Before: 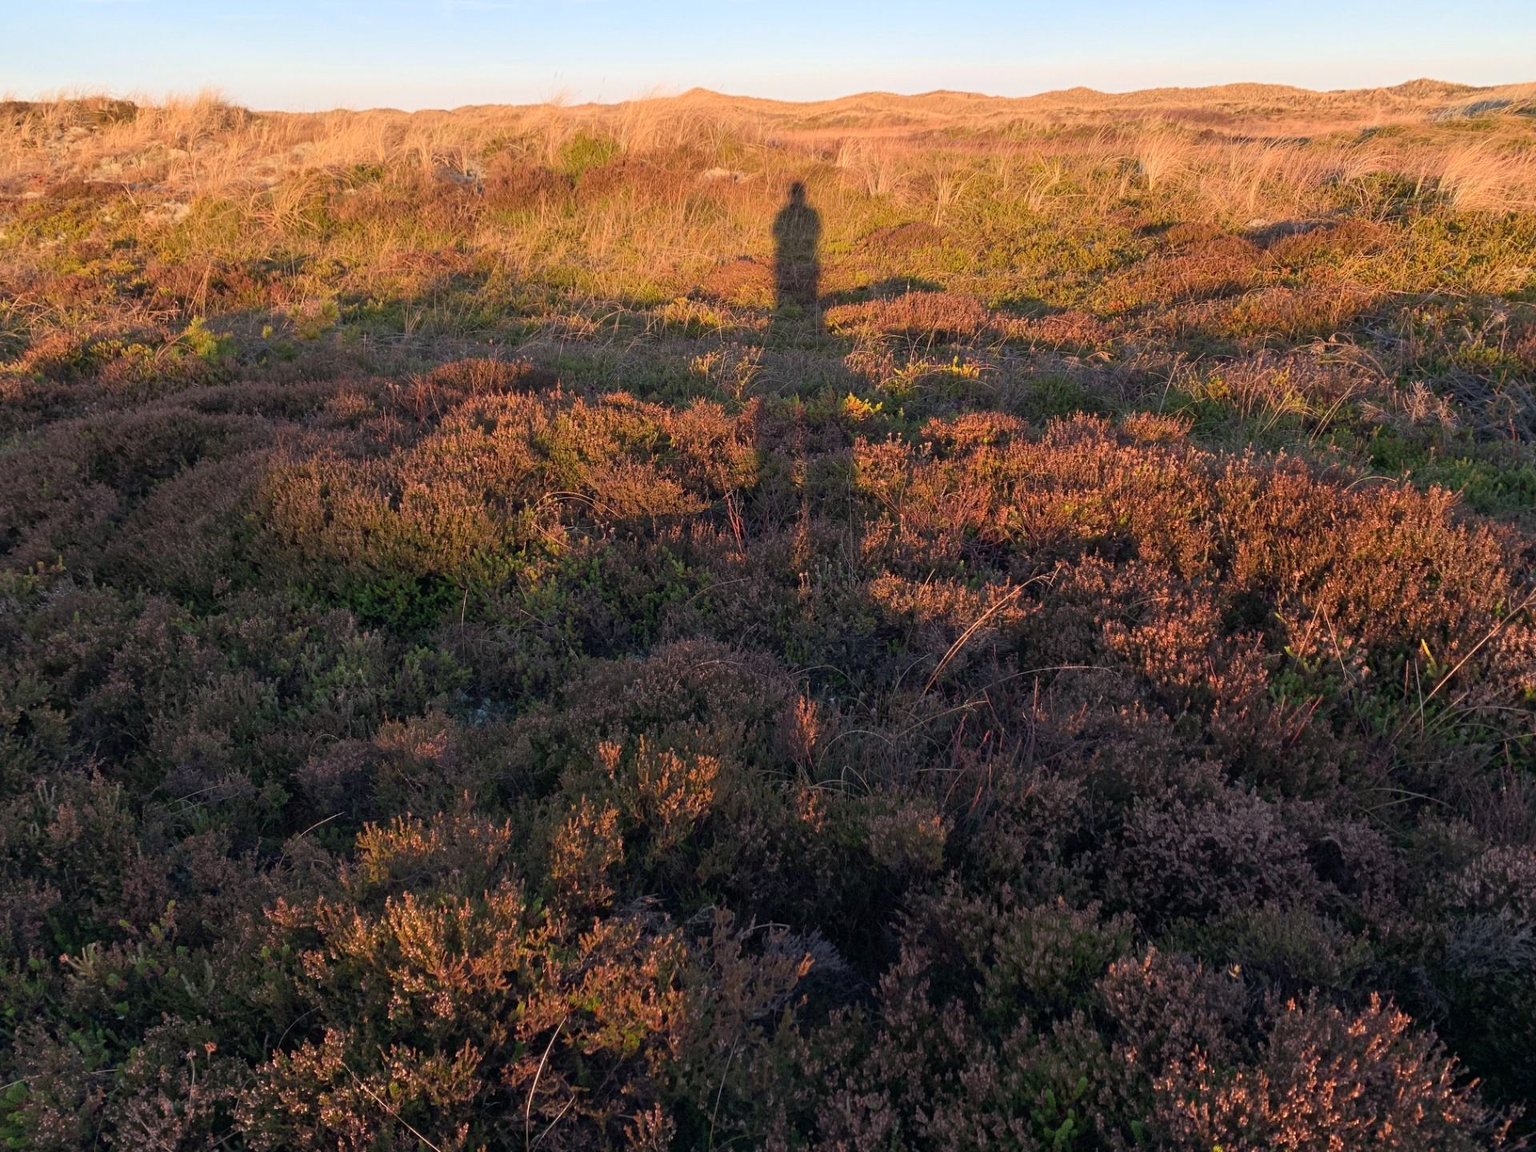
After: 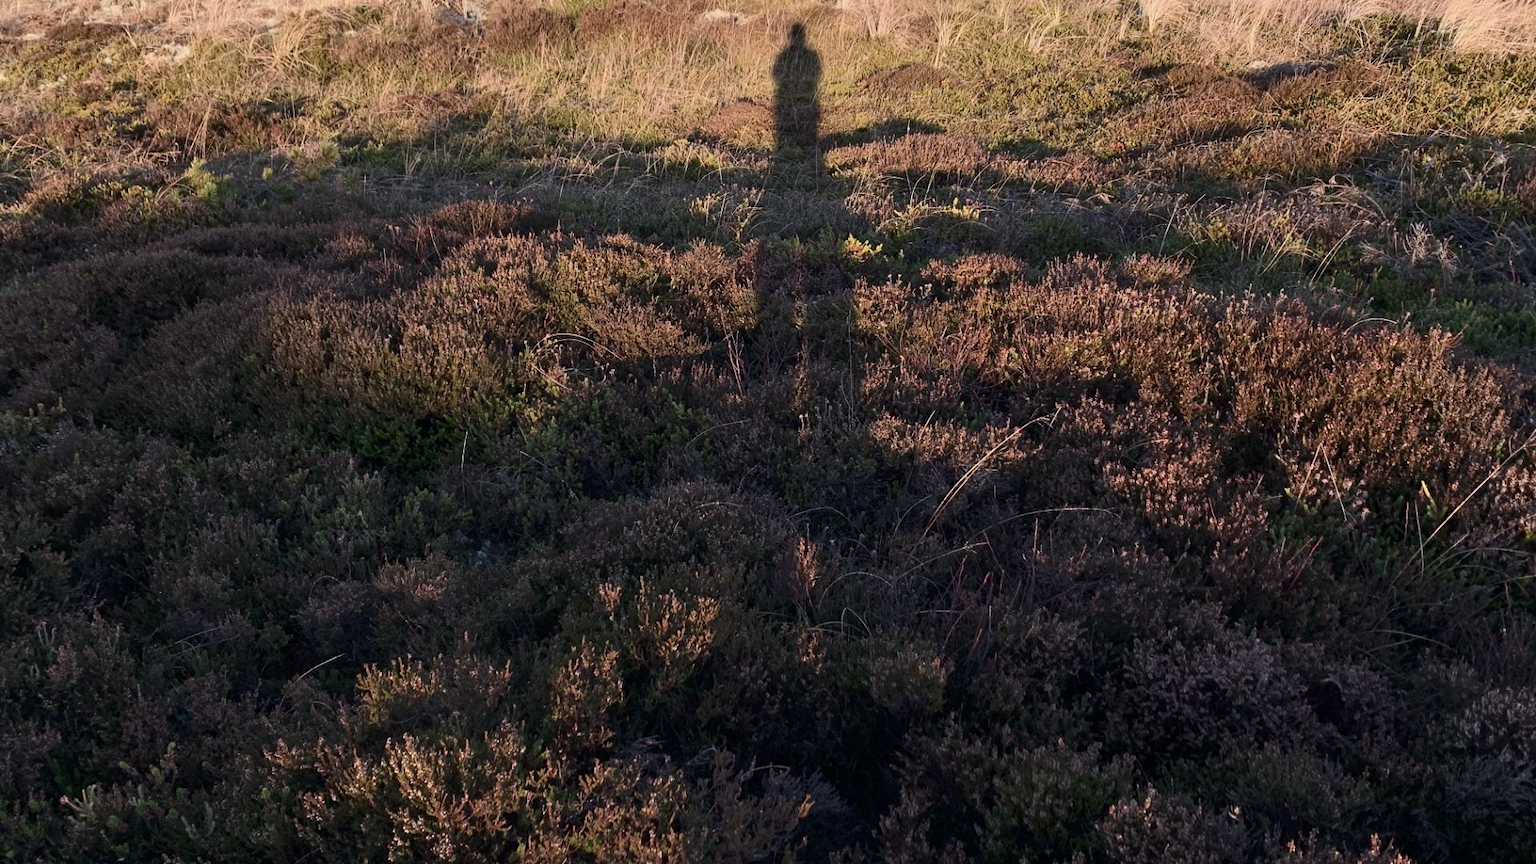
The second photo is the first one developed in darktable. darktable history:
white balance: red 0.924, blue 1.095
crop: top 13.819%, bottom 11.169%
contrast brightness saturation: contrast 0.25, saturation -0.31
